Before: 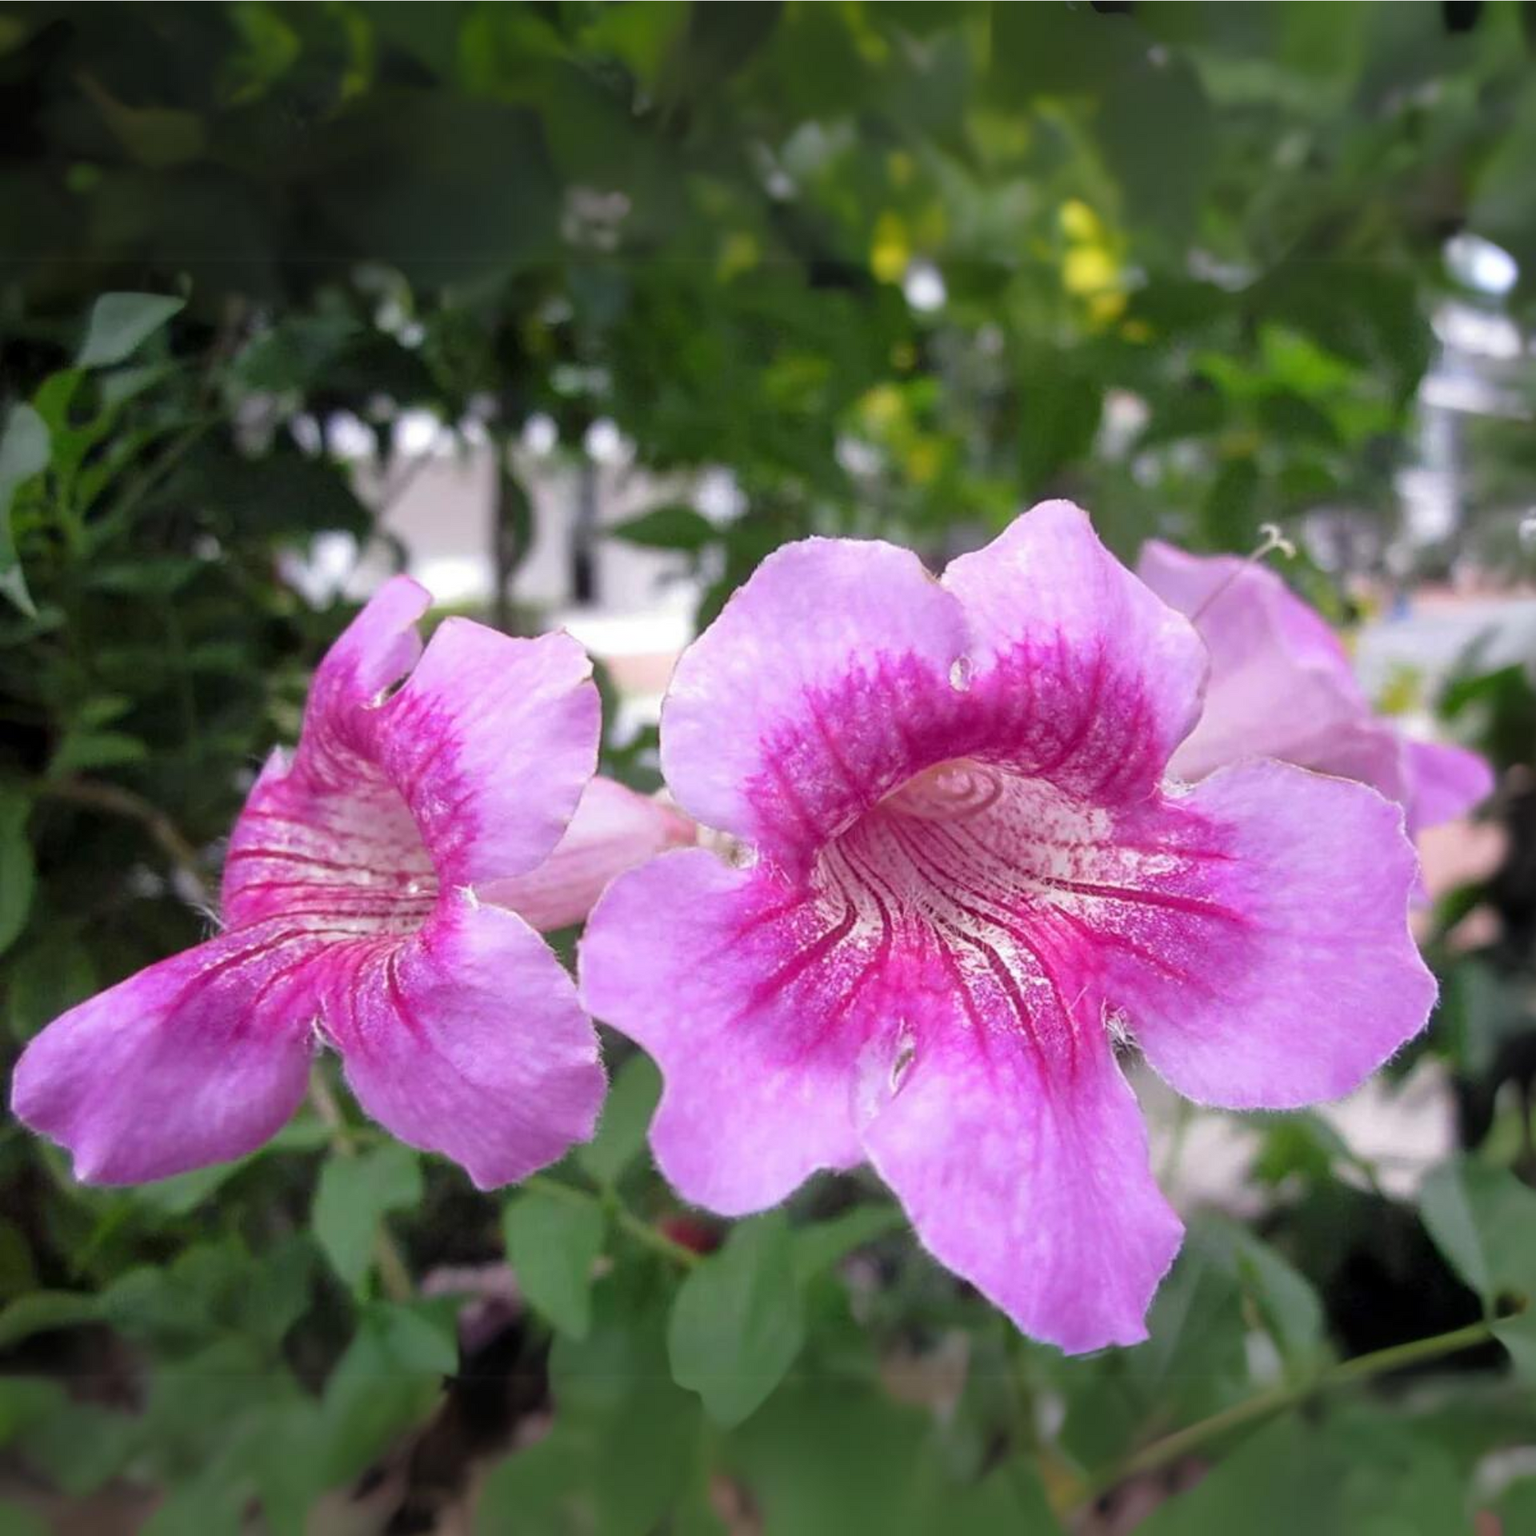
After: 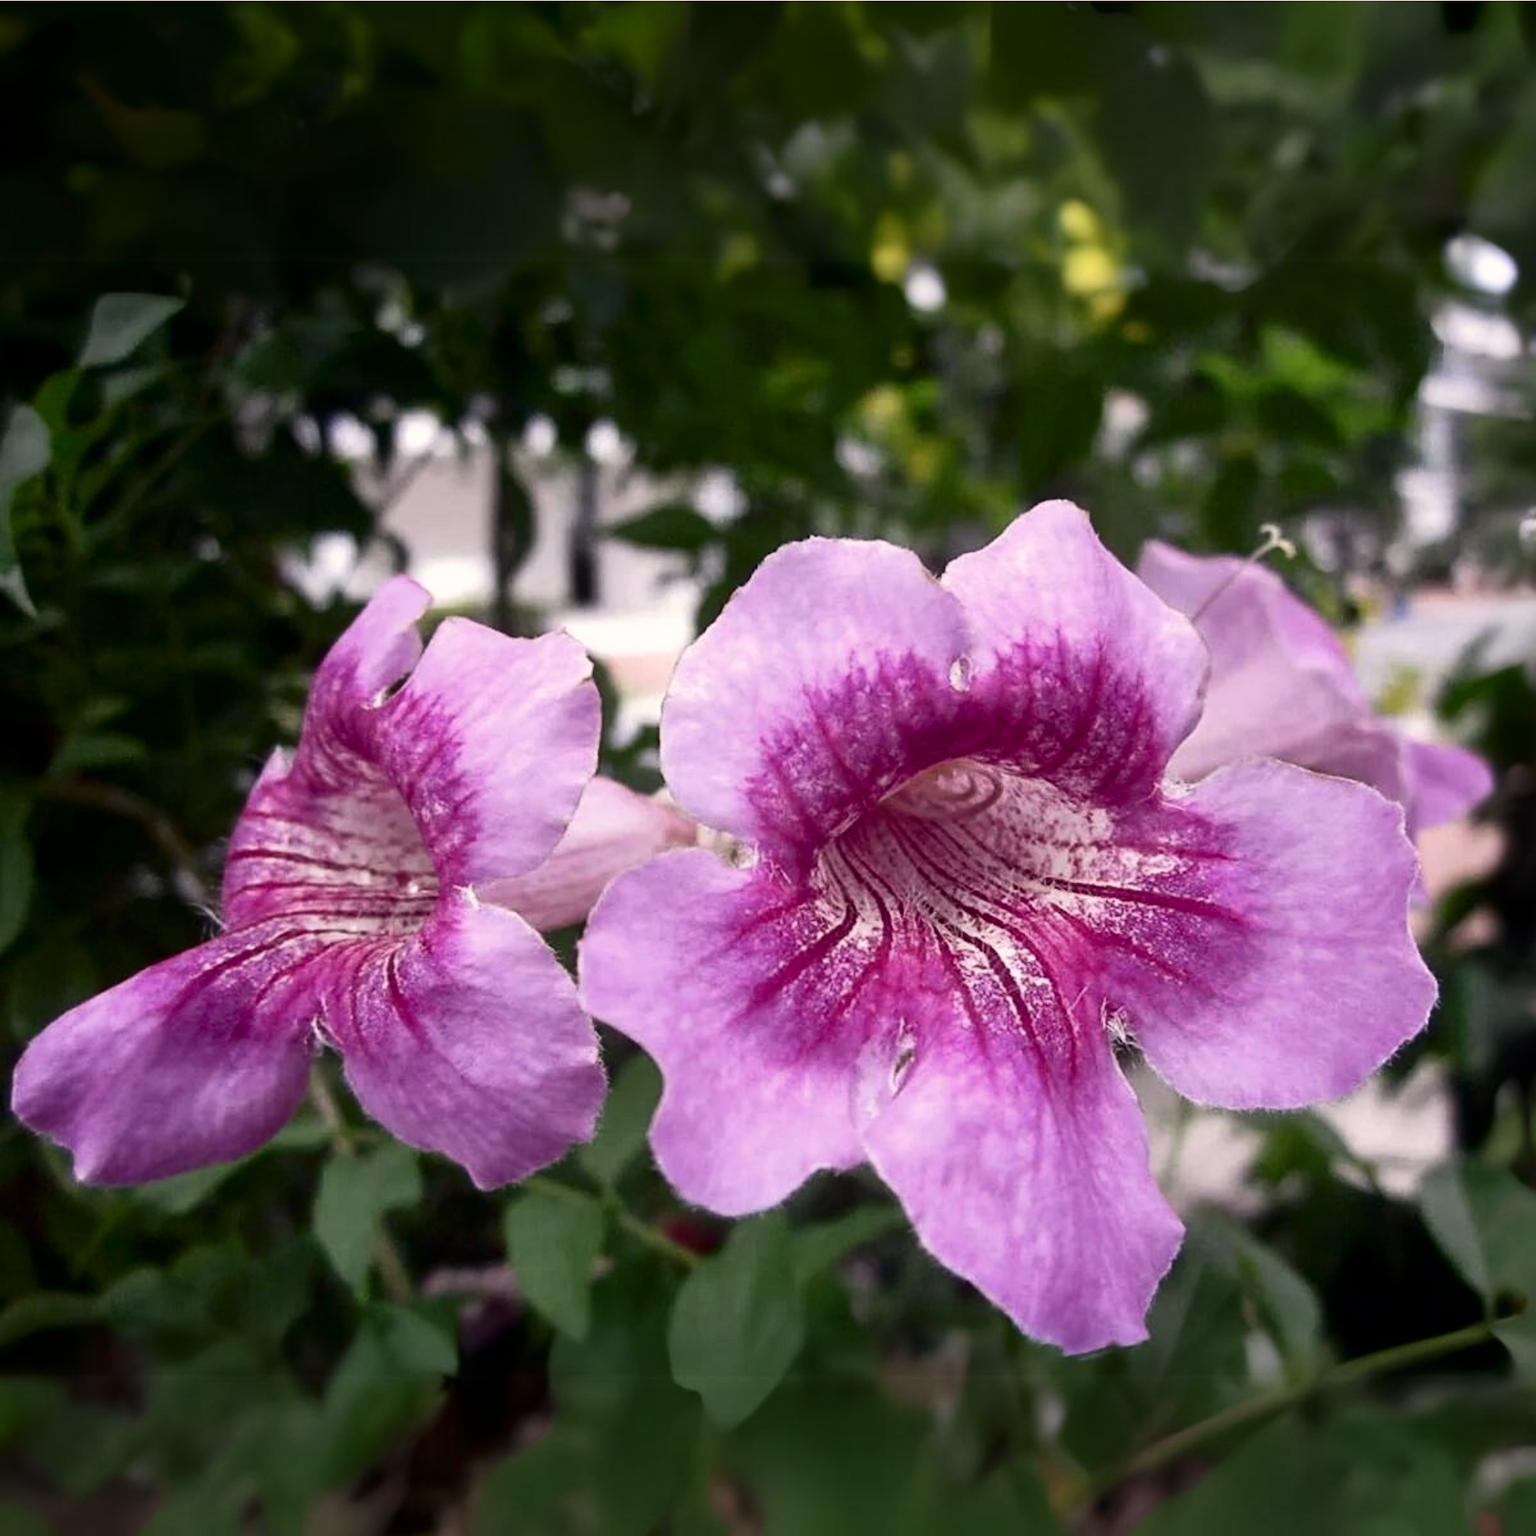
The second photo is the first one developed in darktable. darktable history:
contrast brightness saturation: contrast 0.219, brightness -0.194, saturation 0.231
color correction: highlights a* 5.5, highlights b* 5.2, saturation 0.644
shadows and highlights: shadows 24.95, highlights -25.58
